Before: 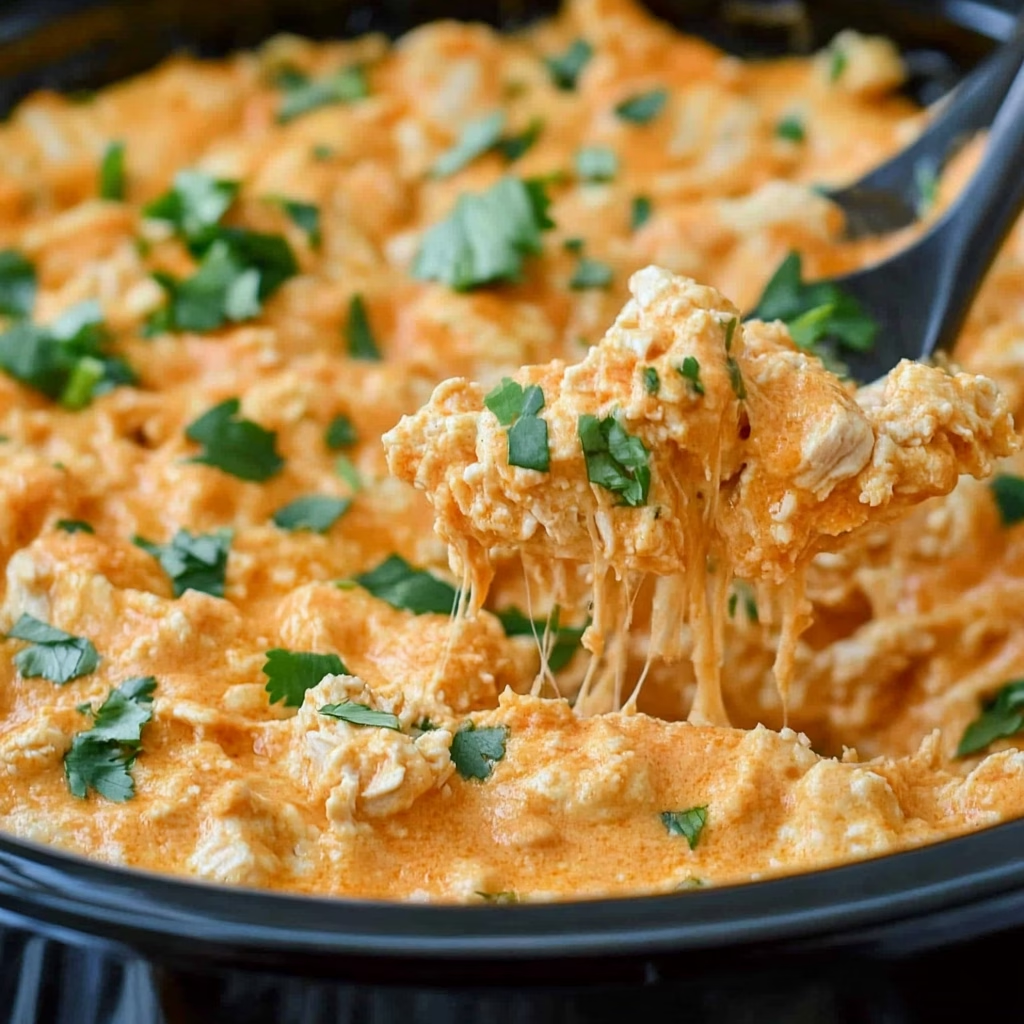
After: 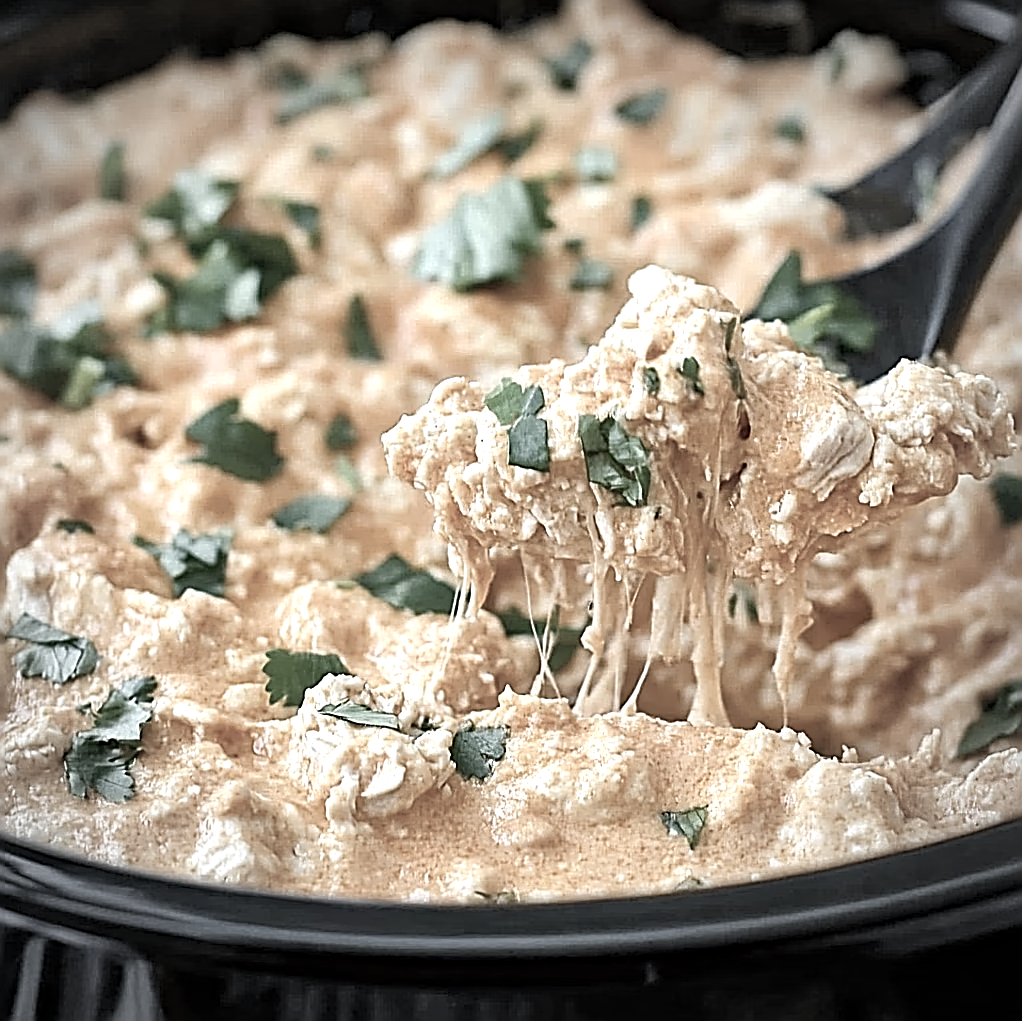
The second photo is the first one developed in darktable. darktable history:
exposure: exposure 0.639 EV, compensate highlight preservation false
crop: top 0.094%, bottom 0.199%
shadows and highlights: shadows 37.79, highlights -26.69, soften with gaussian
sharpen: amount 1.866
vignetting: fall-off start 75.45%, brightness -0.514, saturation -0.509, width/height ratio 1.087, unbound false
haze removal: compatibility mode true, adaptive false
color zones: curves: ch1 [(0, 0.153) (0.143, 0.15) (0.286, 0.151) (0.429, 0.152) (0.571, 0.152) (0.714, 0.151) (0.857, 0.151) (1, 0.153)]
